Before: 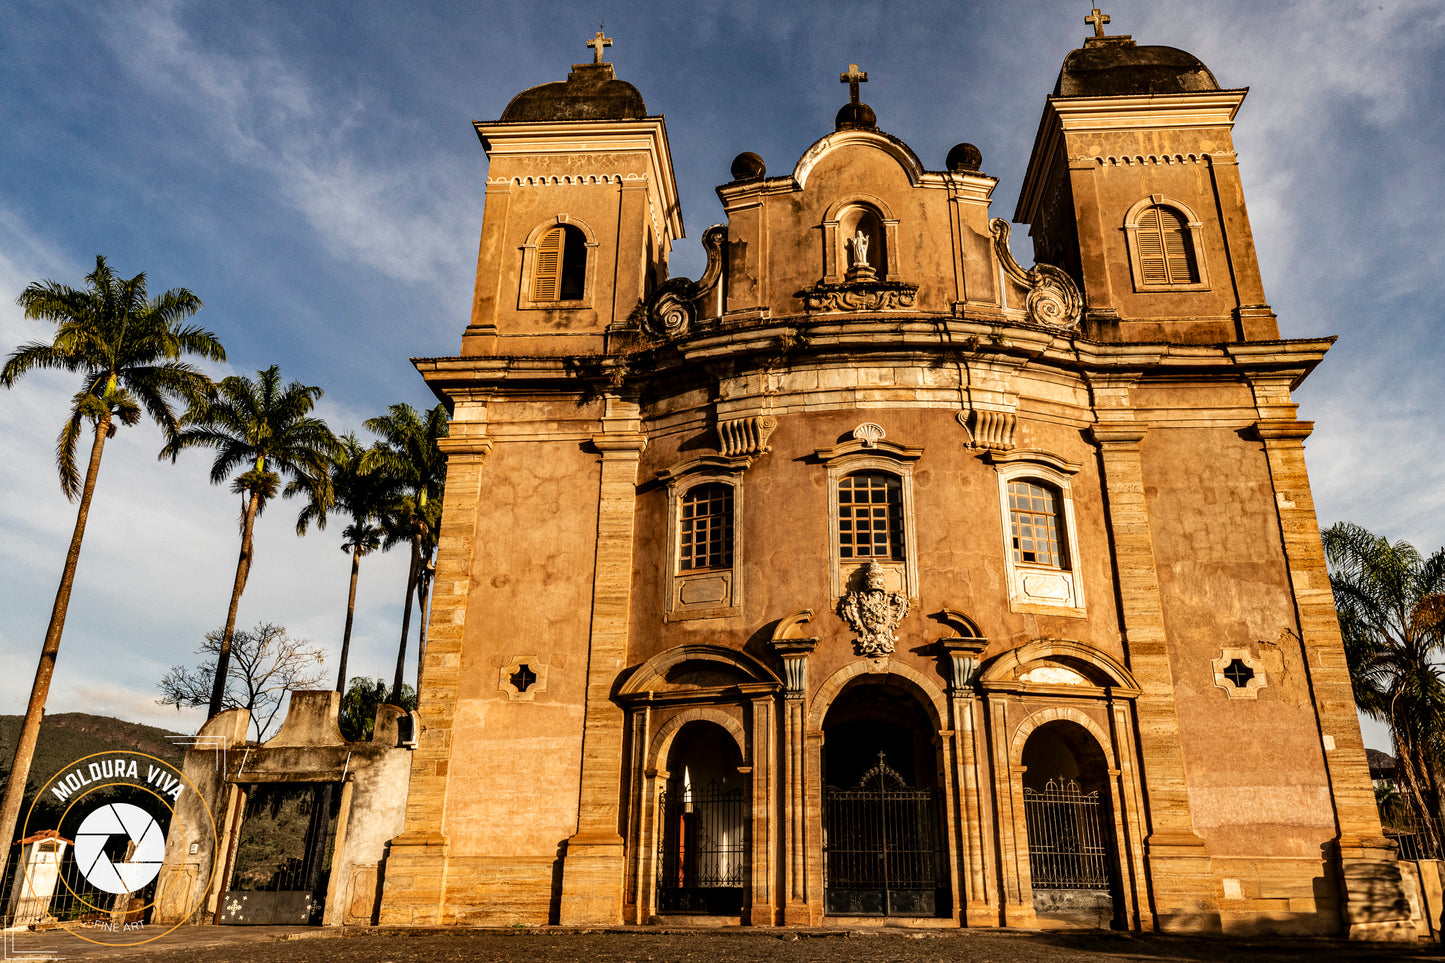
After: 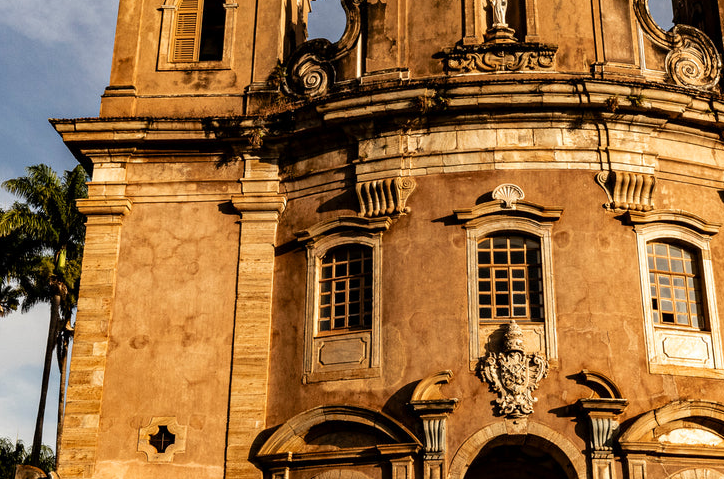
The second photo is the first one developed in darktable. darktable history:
crop: left 24.996%, top 24.911%, right 24.84%, bottom 25.275%
